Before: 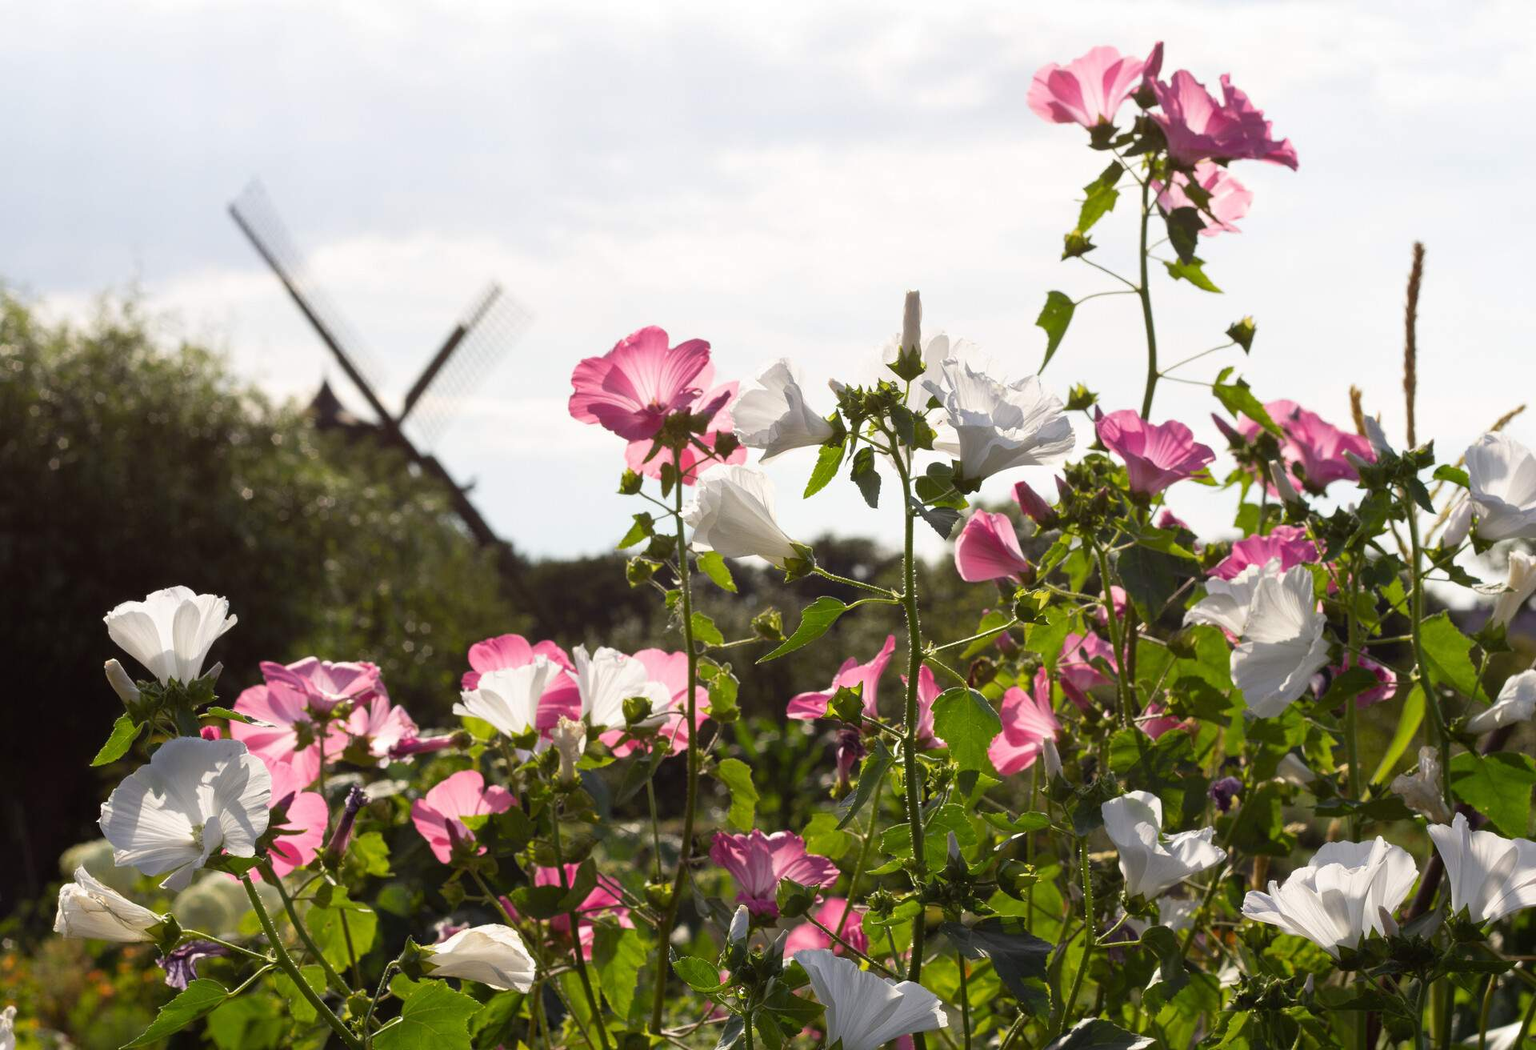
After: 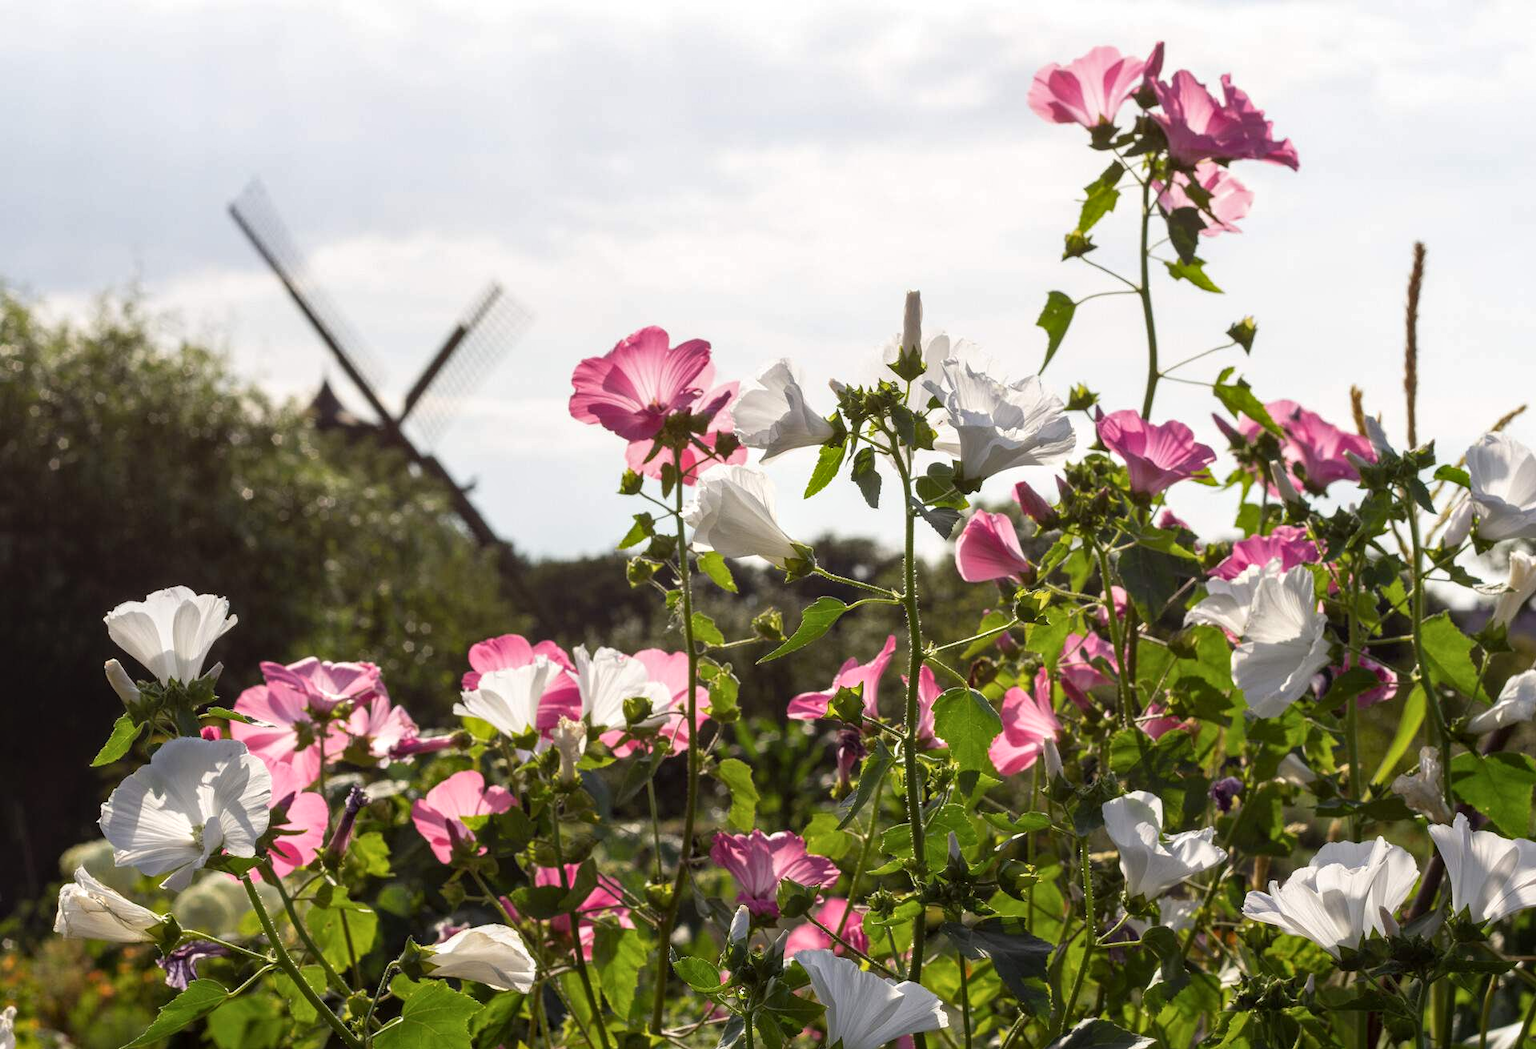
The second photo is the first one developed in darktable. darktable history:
levels: levels [0, 0.498, 0.996]
local contrast: on, module defaults
